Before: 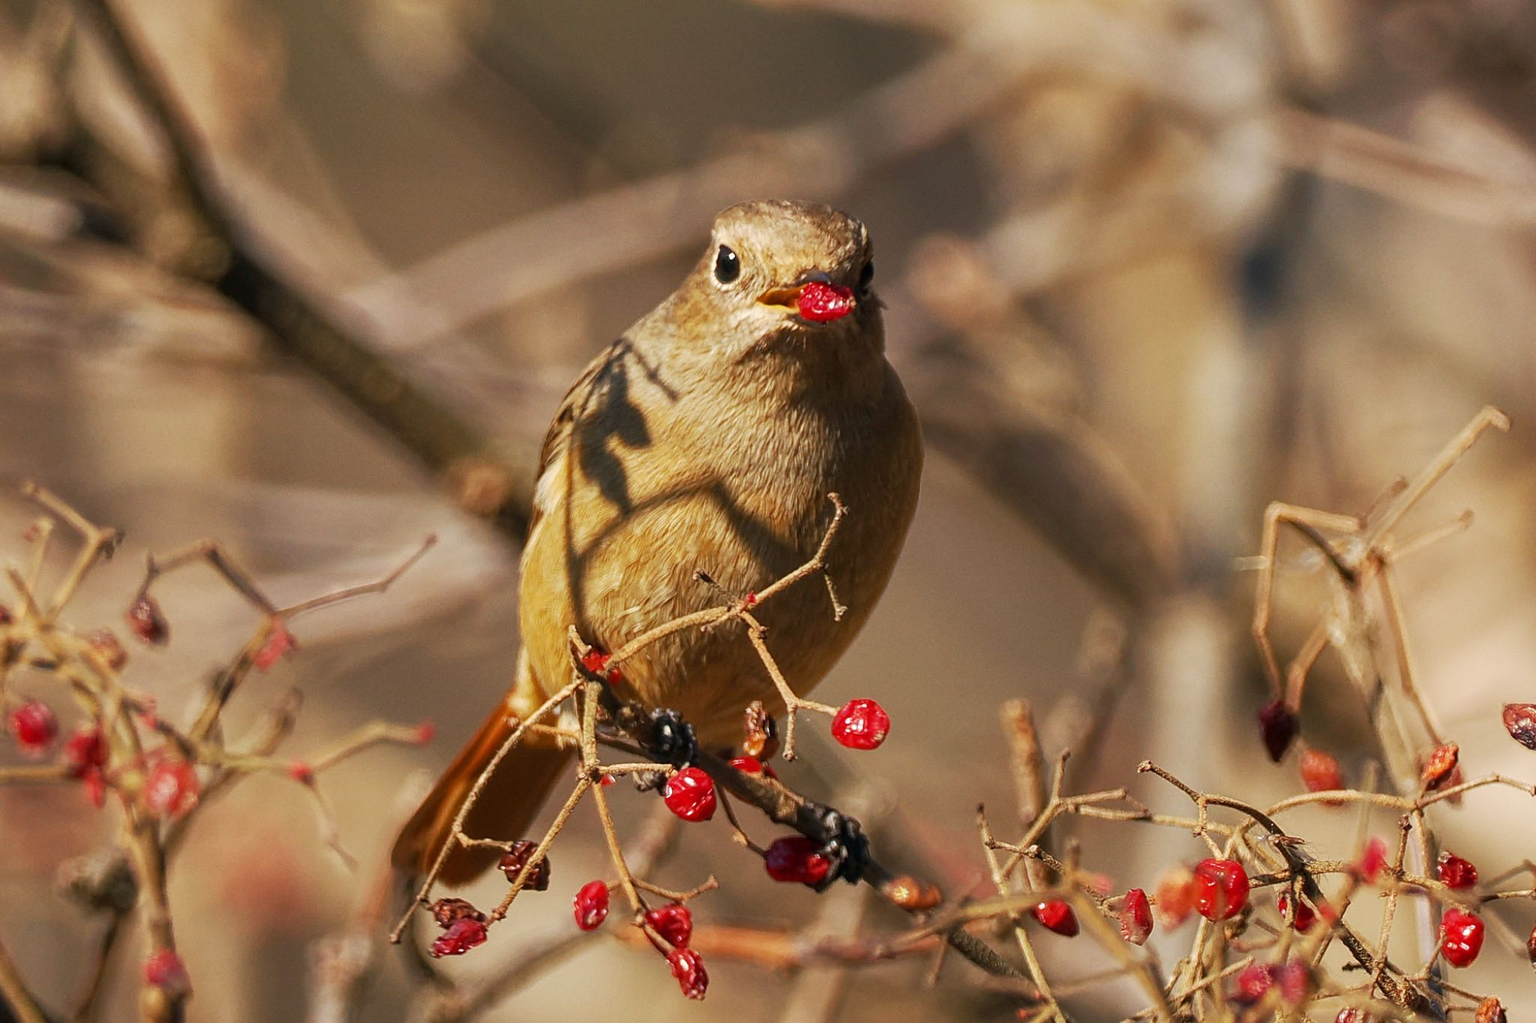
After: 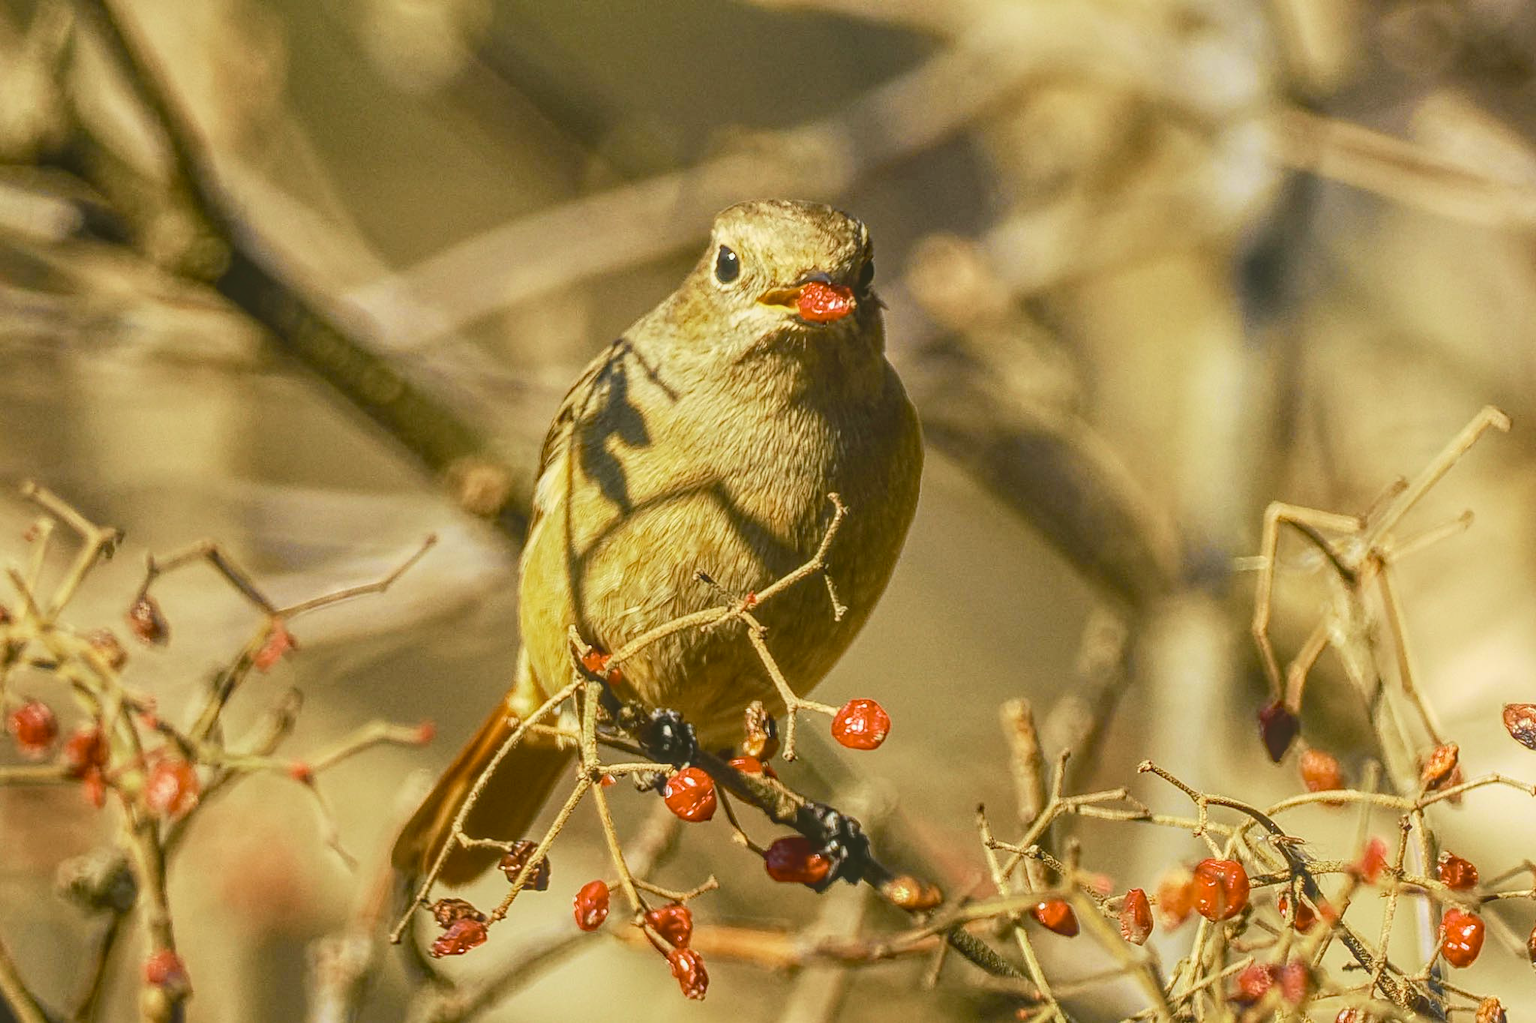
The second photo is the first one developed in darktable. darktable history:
tone curve: curves: ch0 [(0, 0.023) (0.087, 0.065) (0.184, 0.168) (0.45, 0.54) (0.57, 0.683) (0.722, 0.825) (0.877, 0.948) (1, 1)]; ch1 [(0, 0) (0.388, 0.369) (0.44, 0.44) (0.489, 0.481) (0.534, 0.528) (0.657, 0.655) (1, 1)]; ch2 [(0, 0) (0.353, 0.317) (0.408, 0.427) (0.472, 0.46) (0.5, 0.488) (0.537, 0.518) (0.576, 0.592) (0.625, 0.631) (1, 1)], color space Lab, independent channels, preserve colors none
local contrast: highlights 73%, shadows 16%, midtone range 0.198
color zones: curves: ch1 [(0.113, 0.438) (0.75, 0.5)]; ch2 [(0.12, 0.526) (0.75, 0.5)]
color correction: highlights a* -1.42, highlights b* 10.08, shadows a* 0.893, shadows b* 19
haze removal: compatibility mode true, adaptive false
